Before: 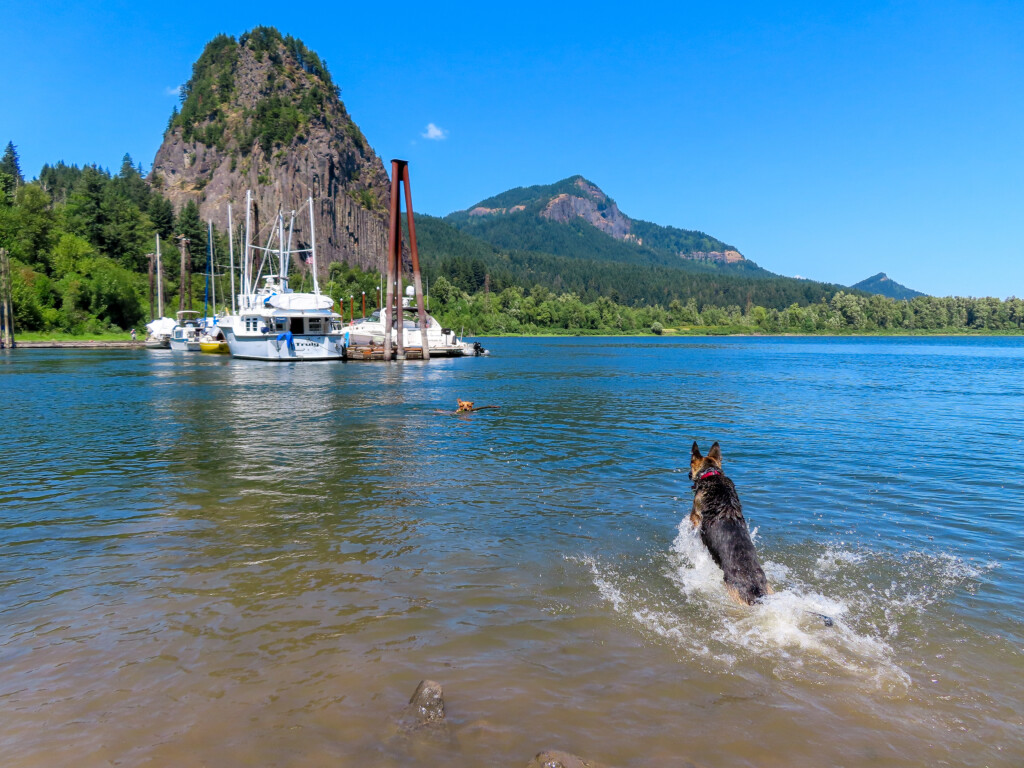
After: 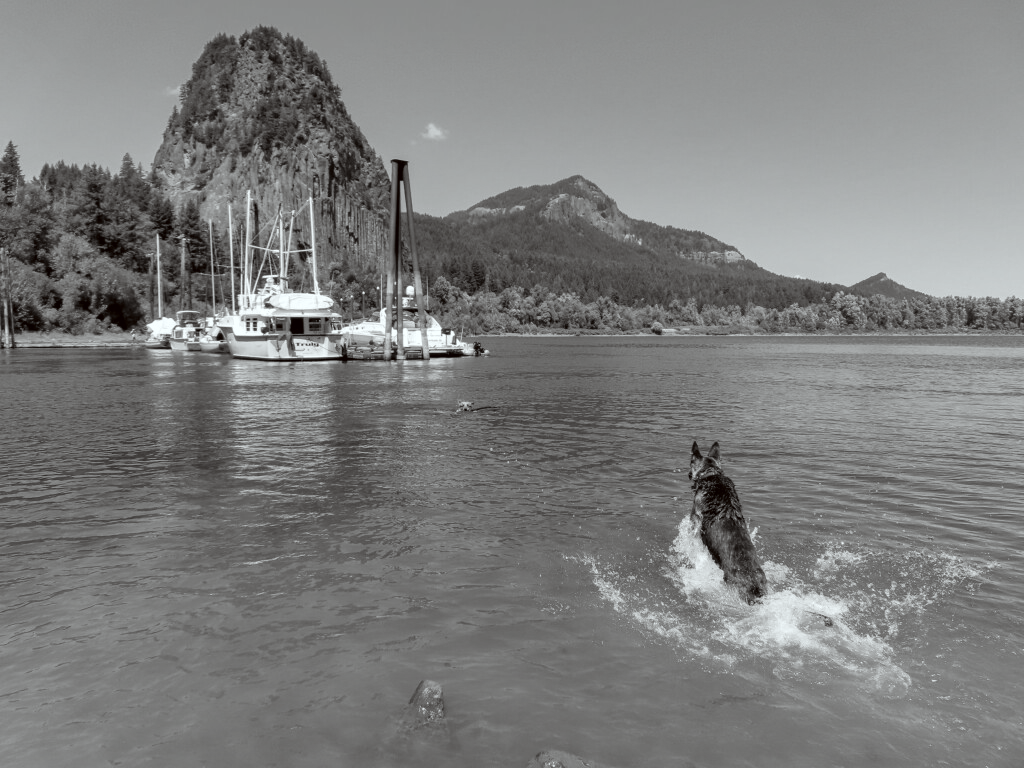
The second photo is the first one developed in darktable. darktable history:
shadows and highlights: low approximation 0.01, soften with gaussian
color correction: highlights a* -2.73, highlights b* -2.09, shadows a* 2.41, shadows b* 2.73
contrast brightness saturation: saturation -1
